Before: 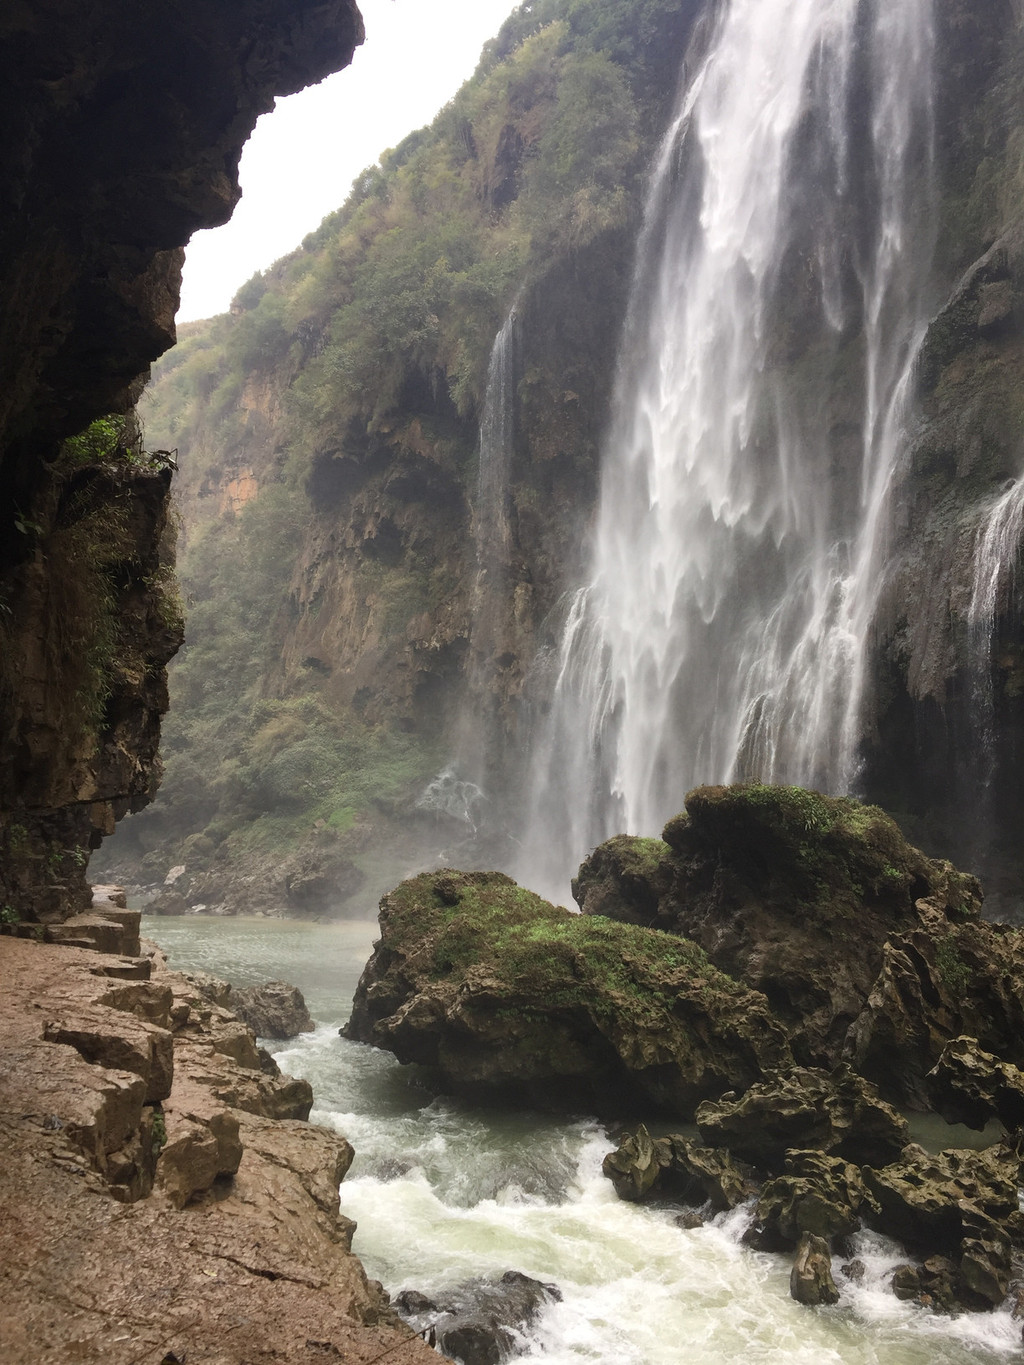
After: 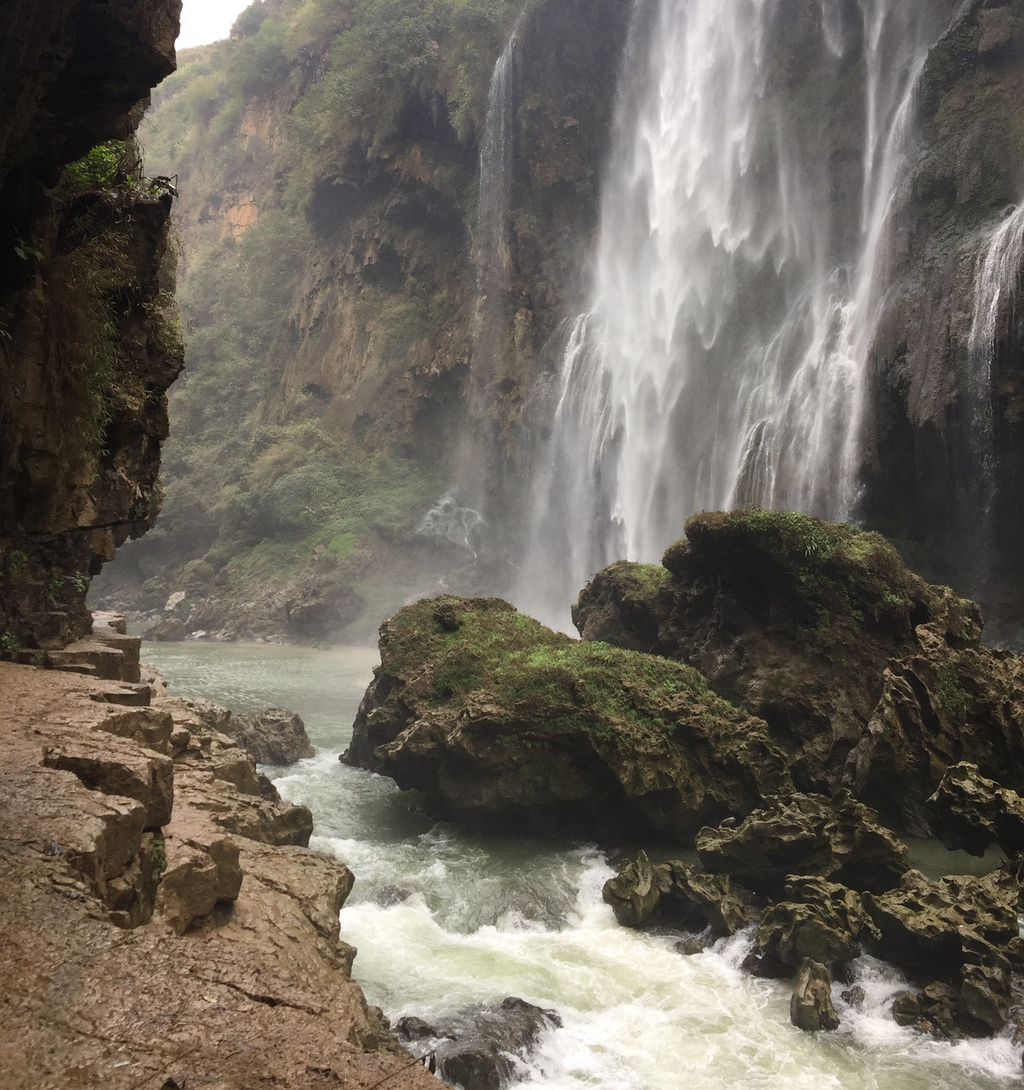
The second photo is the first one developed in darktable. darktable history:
crop and rotate: top 20.125%
color calibration: illuminant same as pipeline (D50), adaptation XYZ, x 0.347, y 0.358, temperature 5004.33 K
